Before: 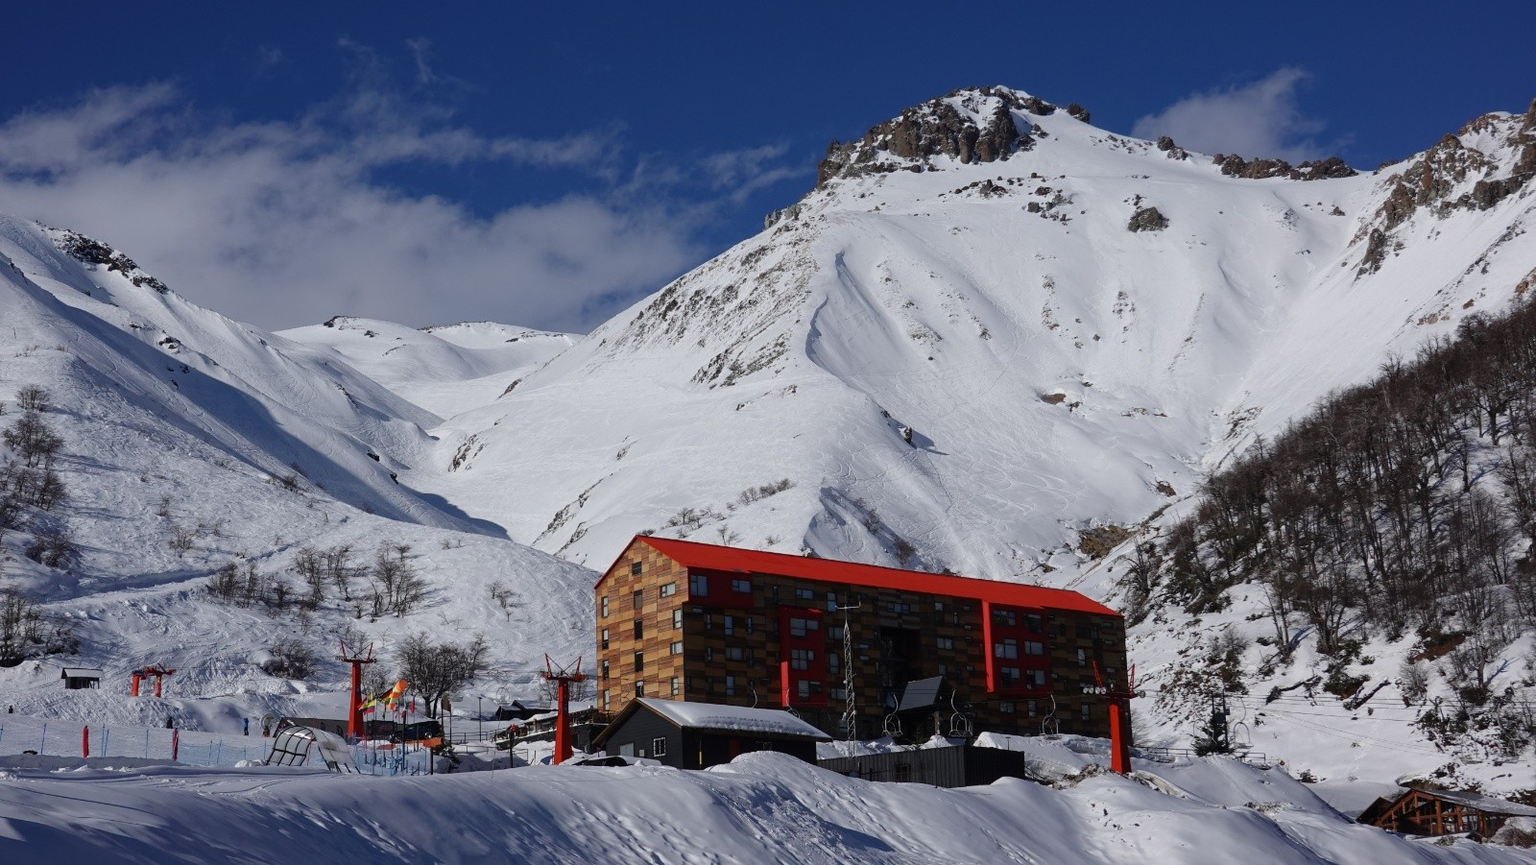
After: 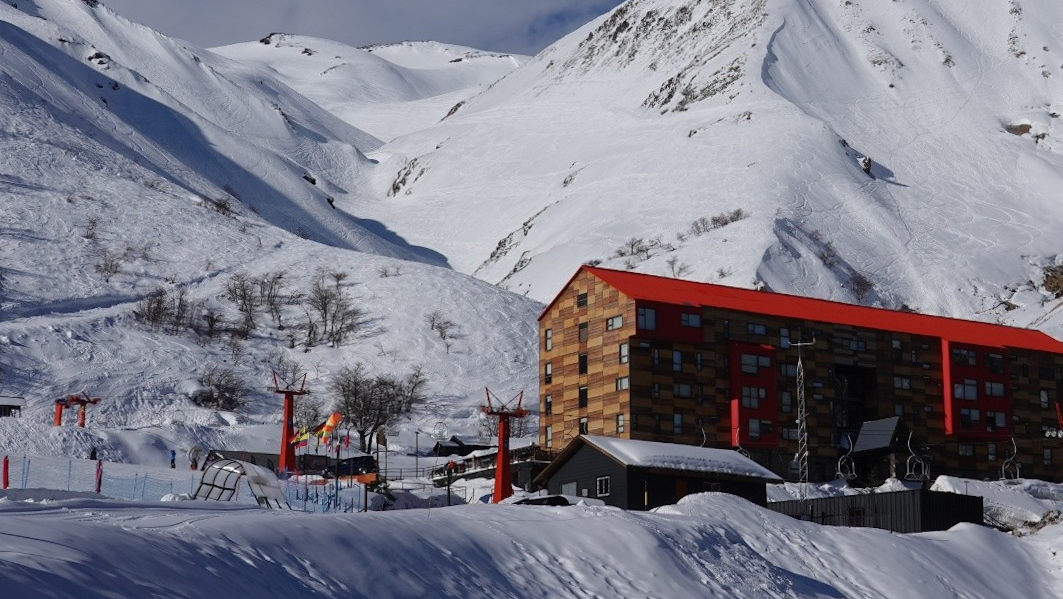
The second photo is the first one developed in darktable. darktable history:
crop and rotate: angle -0.82°, left 3.85%, top 31.828%, right 27.992%
bloom: size 9%, threshold 100%, strength 7%
